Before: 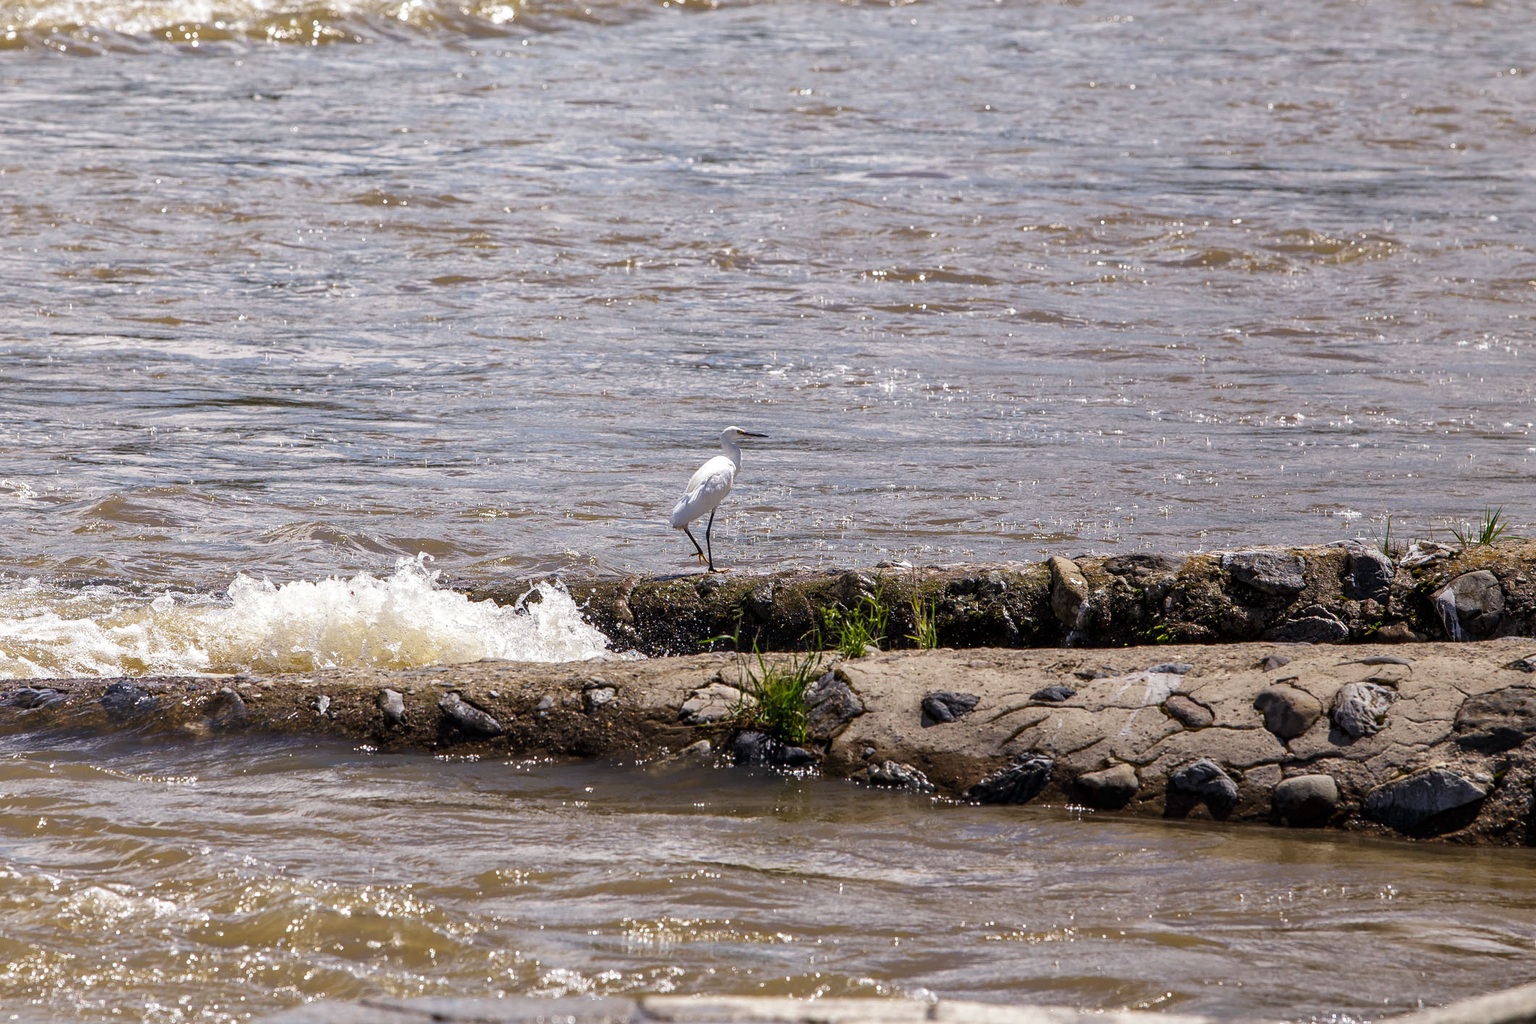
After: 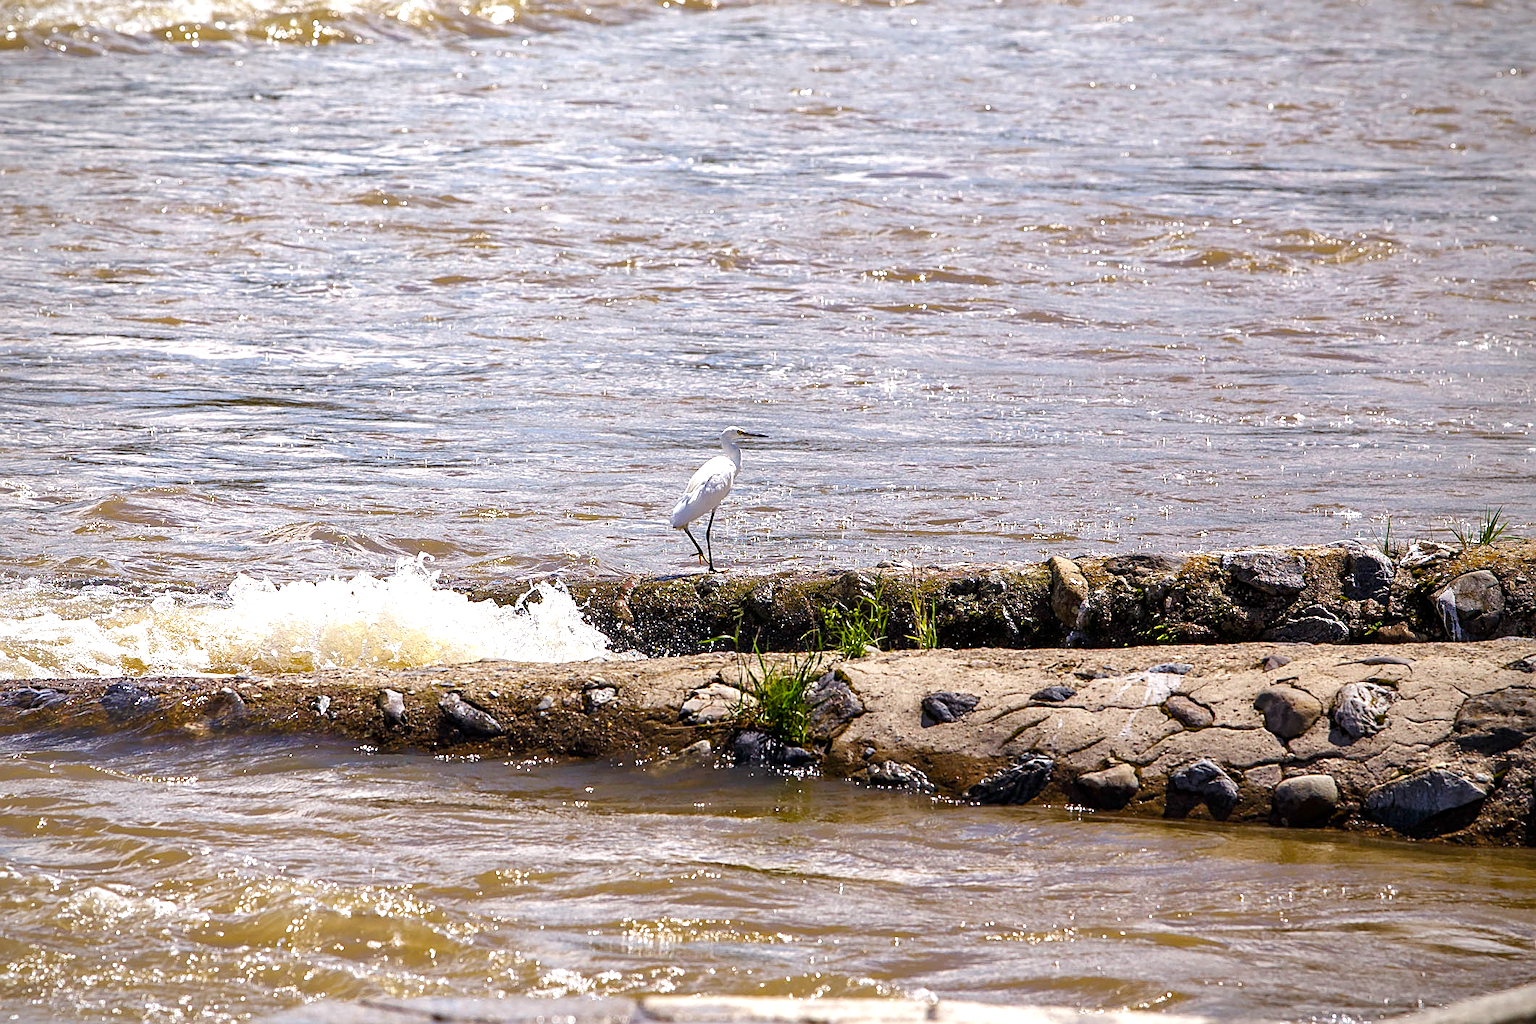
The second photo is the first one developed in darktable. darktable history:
exposure: exposure 0.61 EV, compensate highlight preservation false
vignetting: saturation -0.029
sharpen: on, module defaults
color balance rgb: perceptual saturation grading › global saturation 26.416%, perceptual saturation grading › highlights -27.983%, perceptual saturation grading › mid-tones 15.522%, perceptual saturation grading › shadows 33.504%, global vibrance 14.289%
